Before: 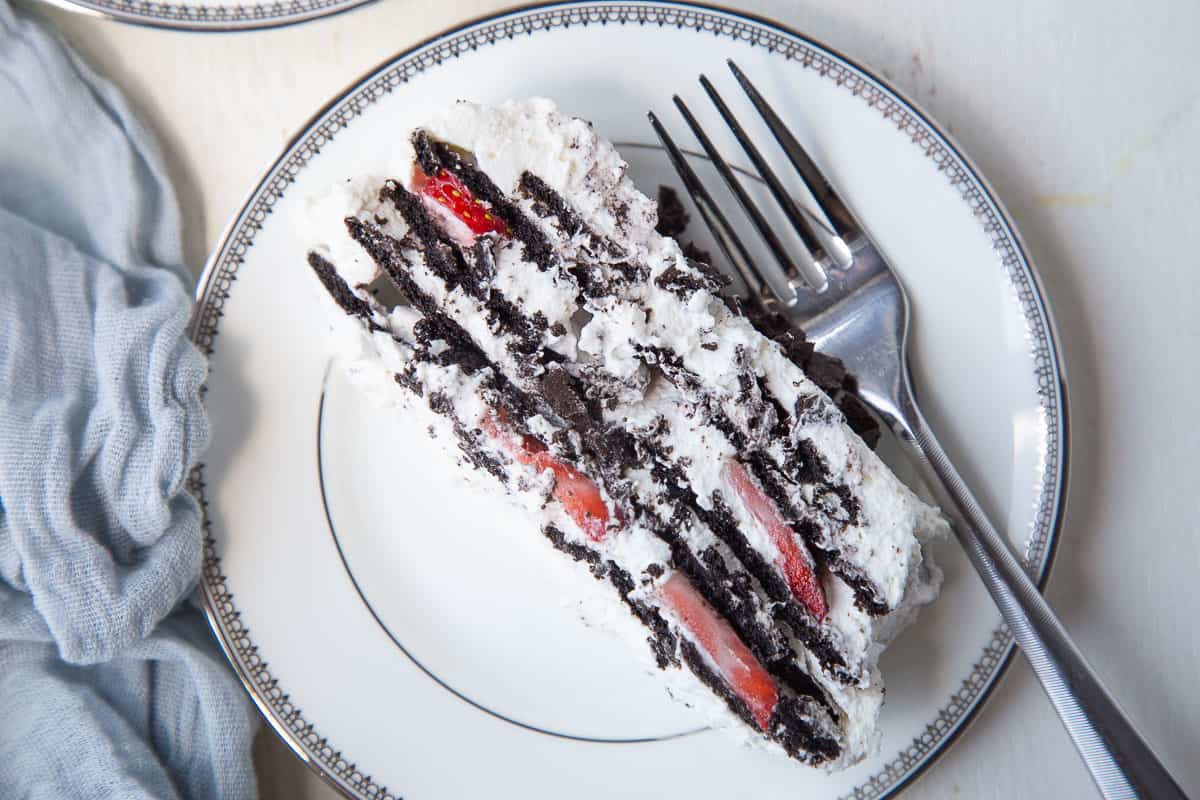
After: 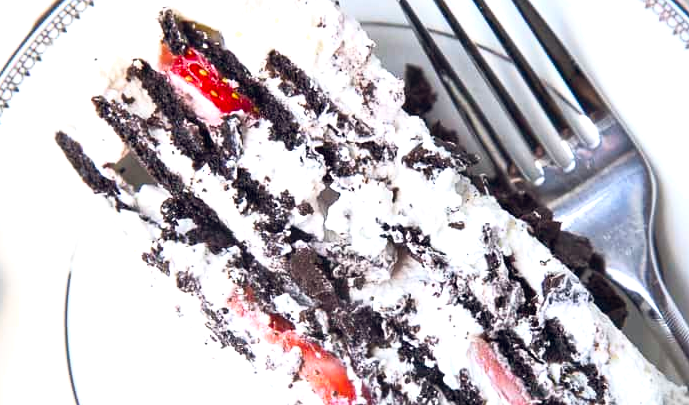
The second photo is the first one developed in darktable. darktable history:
exposure: exposure 0.609 EV, compensate highlight preservation false
shadows and highlights: shadows -1.33, highlights 39.69
color balance rgb: shadows lift › luminance -10.405%, global offset › chroma 0.063%, global offset › hue 253.08°, linear chroma grading › global chroma 9.86%, perceptual saturation grading › global saturation 14.853%
crop: left 21.088%, top 15.136%, right 21.484%, bottom 33.697%
